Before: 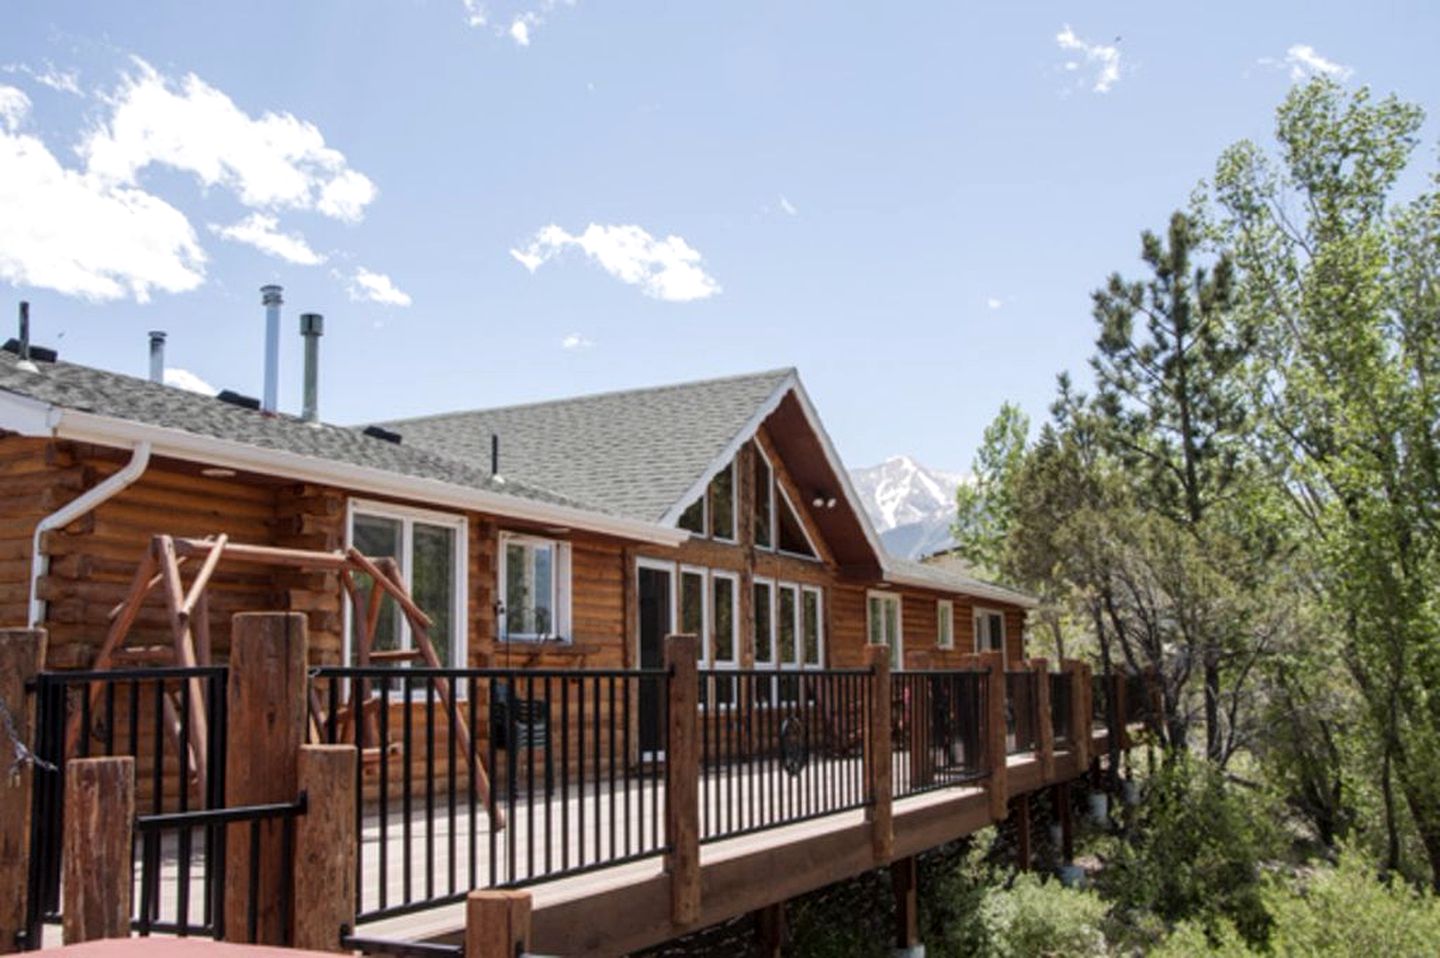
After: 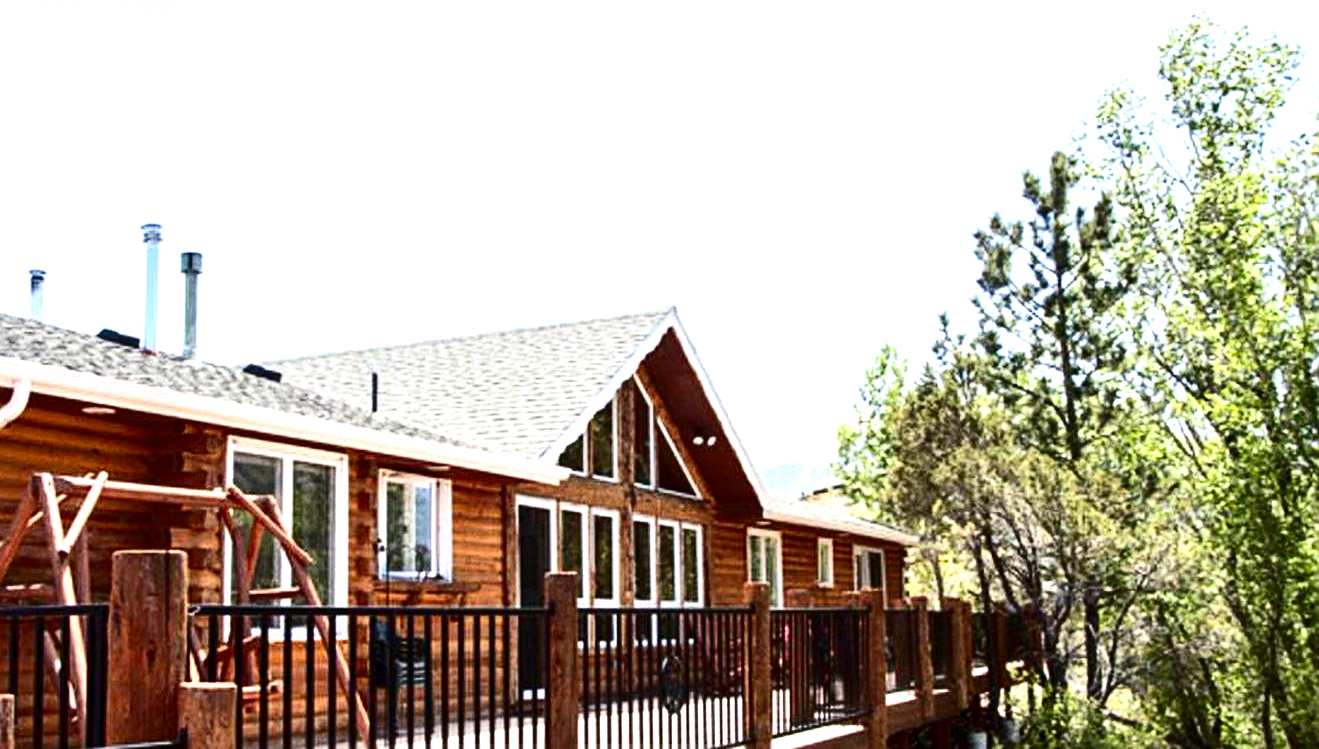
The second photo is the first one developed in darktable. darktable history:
exposure: black level correction 0, exposure 1.372 EV, compensate exposure bias true, compensate highlight preservation false
contrast brightness saturation: contrast 0.218, brightness -0.186, saturation 0.234
crop: left 8.389%, top 6.525%, bottom 15.214%
sharpen: on, module defaults
